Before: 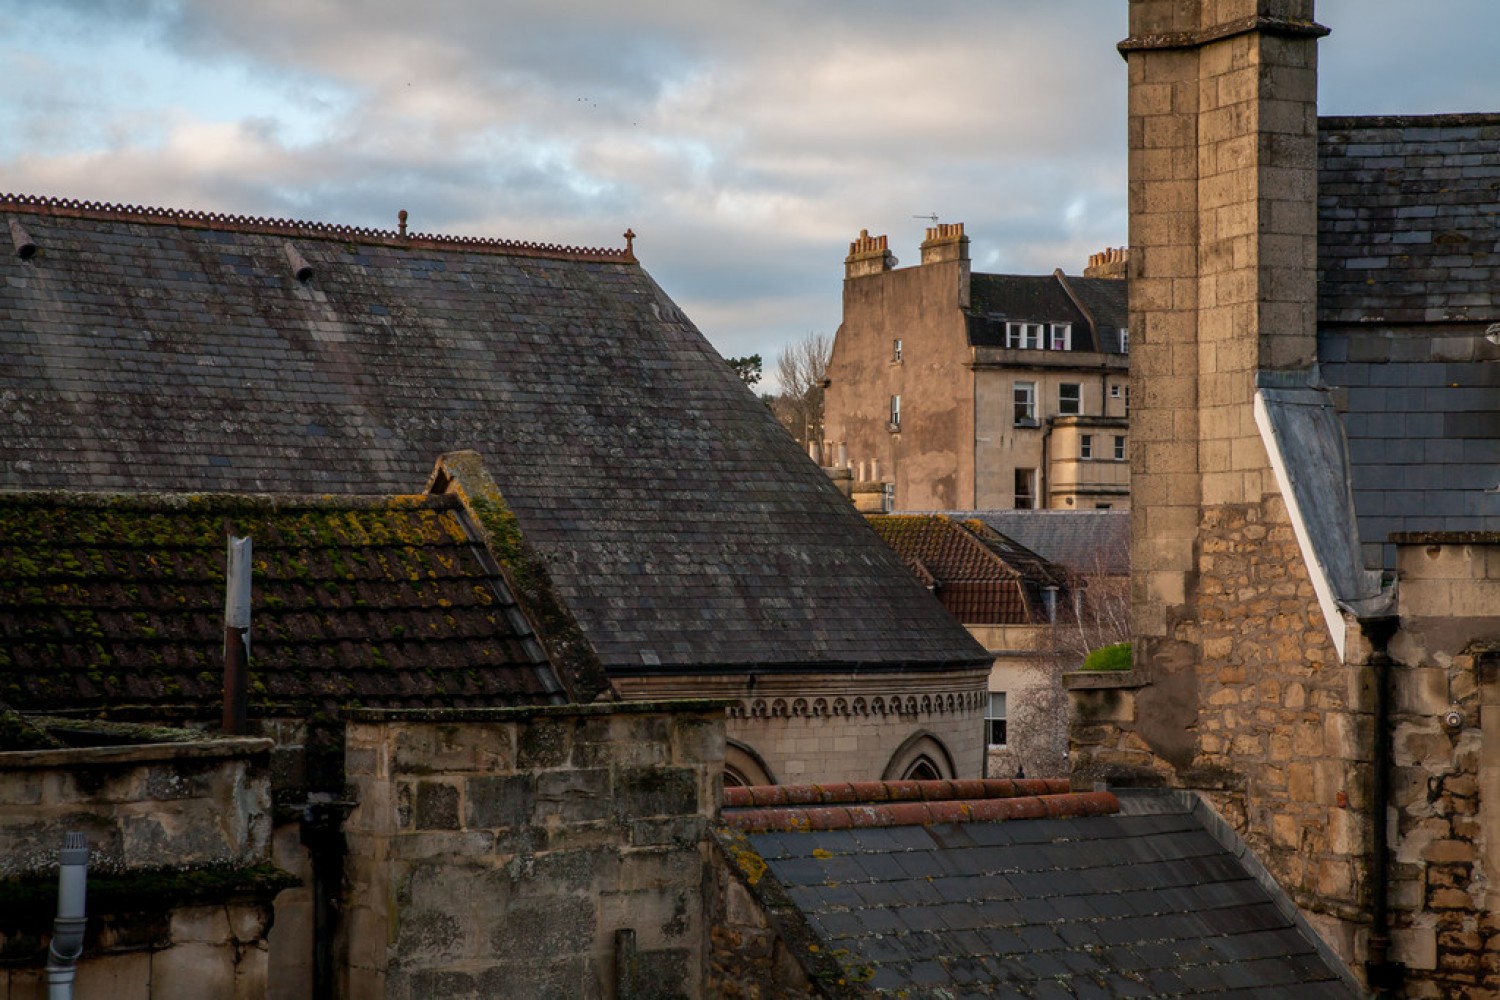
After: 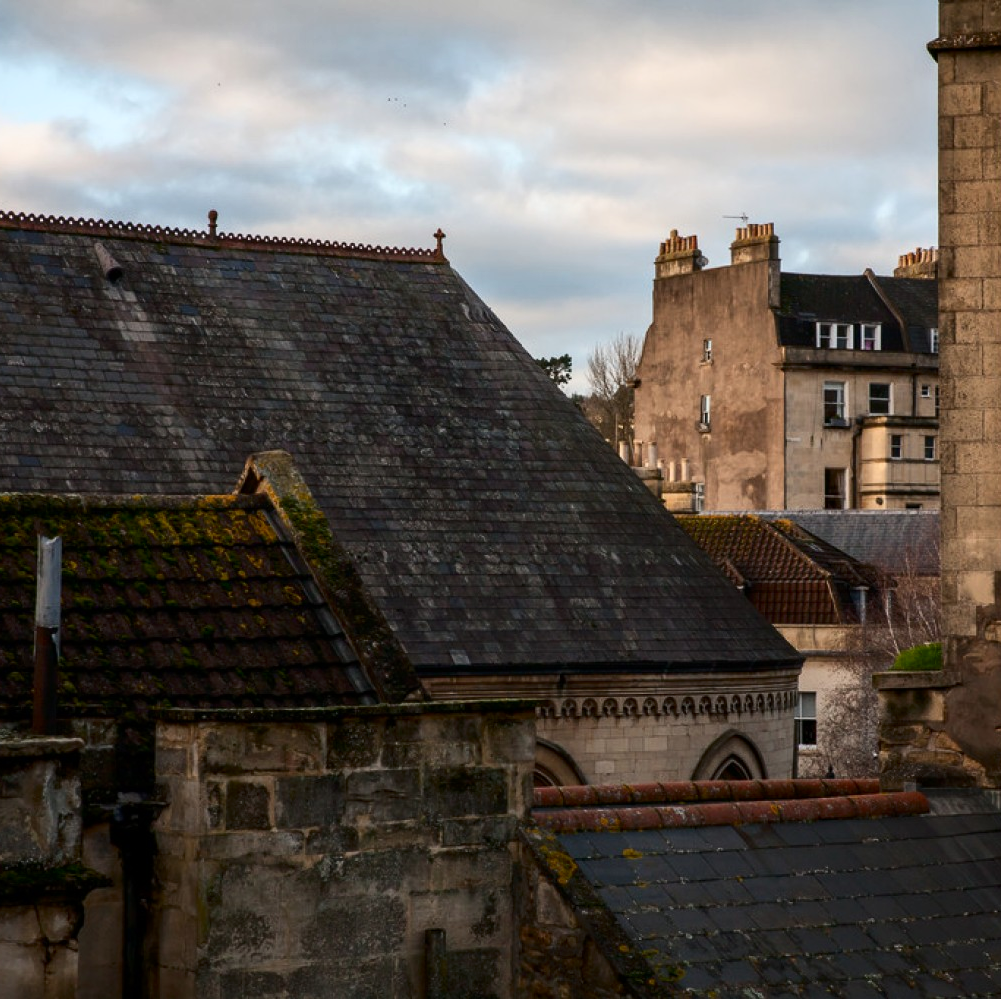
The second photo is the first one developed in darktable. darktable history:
contrast brightness saturation: contrast 0.217
crop and rotate: left 12.72%, right 20.485%
